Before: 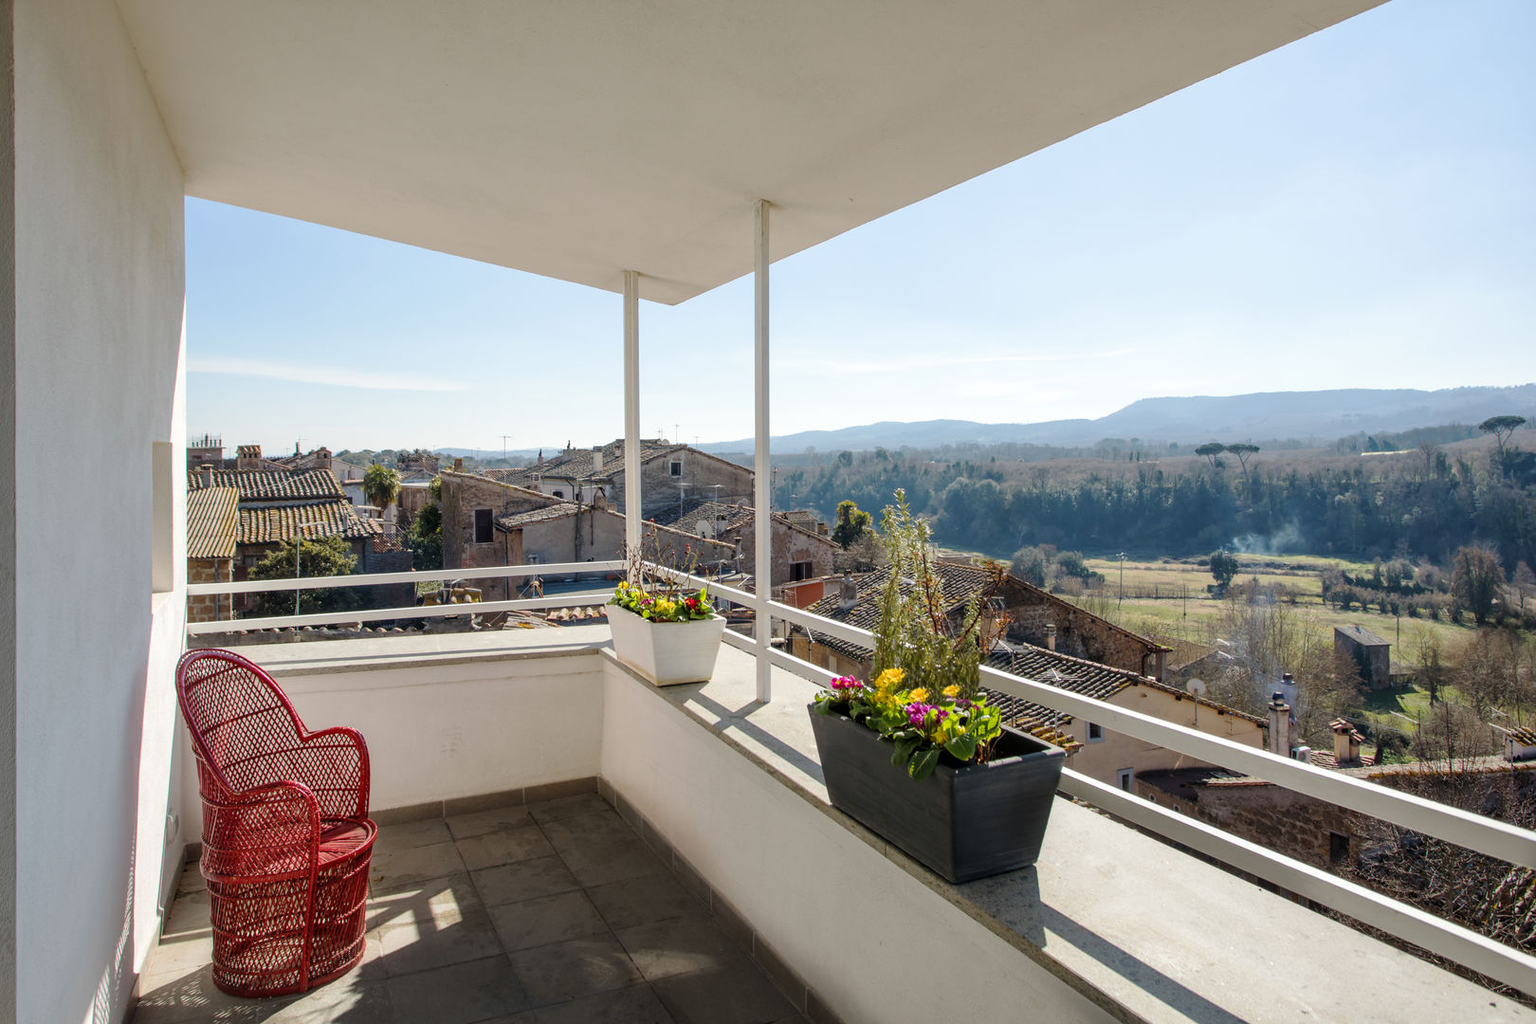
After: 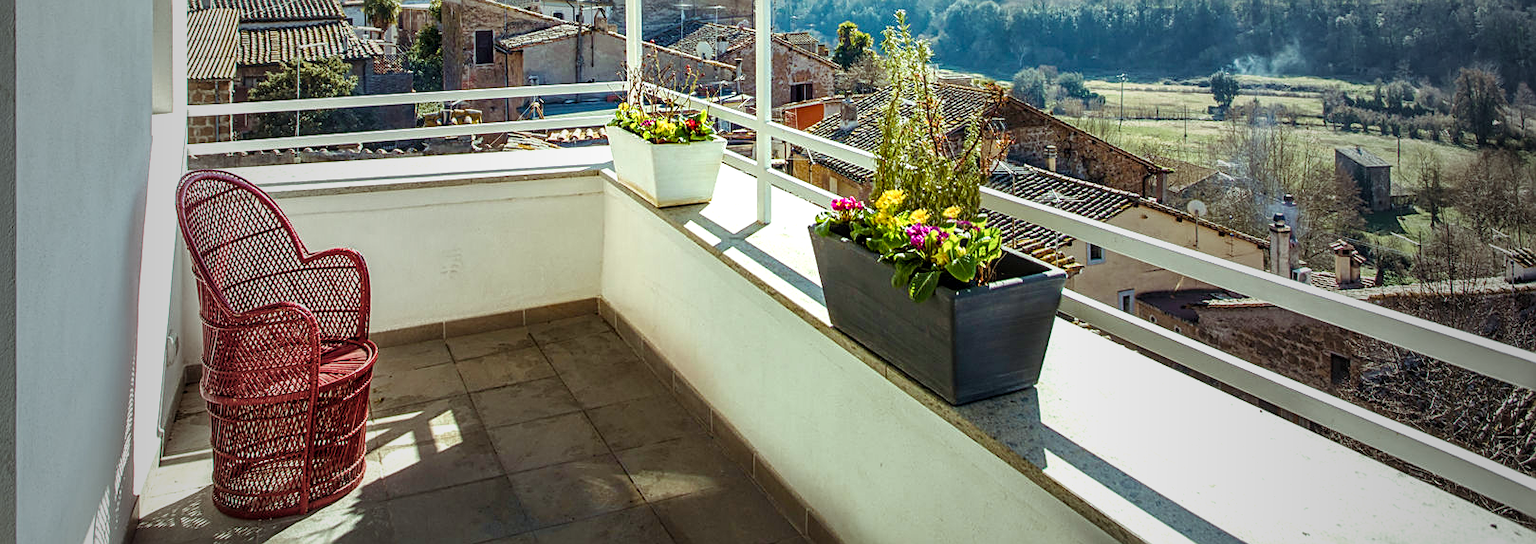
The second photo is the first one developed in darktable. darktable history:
exposure: black level correction 0, exposure 0.498 EV, compensate exposure bias true, compensate highlight preservation false
crop and rotate: top 46.806%, right 0.046%
local contrast: on, module defaults
color balance rgb: highlights gain › luminance 19.737%, highlights gain › chroma 2.788%, highlights gain › hue 173.12°, global offset › hue 169.53°, perceptual saturation grading › global saturation 20%, perceptual saturation grading › highlights -24.746%, perceptual saturation grading › shadows 49.375%, global vibrance 20%
sharpen: on, module defaults
vignetting: fall-off start 17.5%, fall-off radius 137.93%, width/height ratio 0.617, shape 0.588
velvia: strength 24.72%
tone equalizer: edges refinement/feathering 500, mask exposure compensation -1.57 EV, preserve details no
